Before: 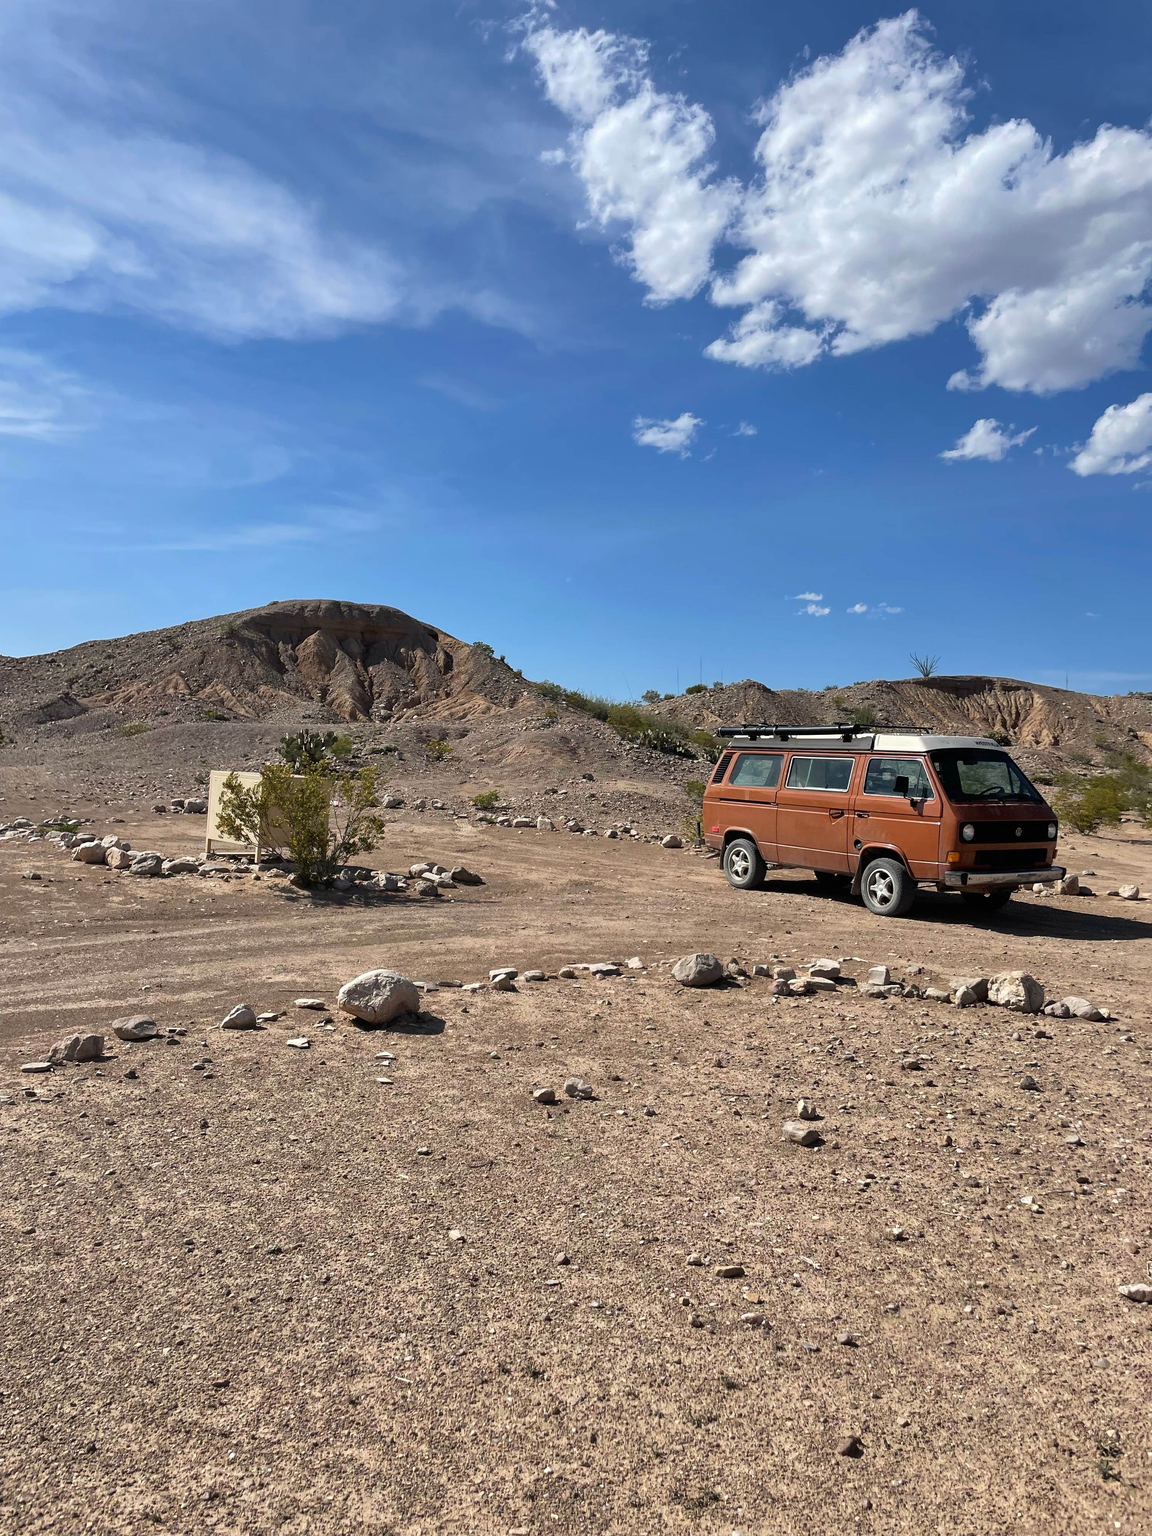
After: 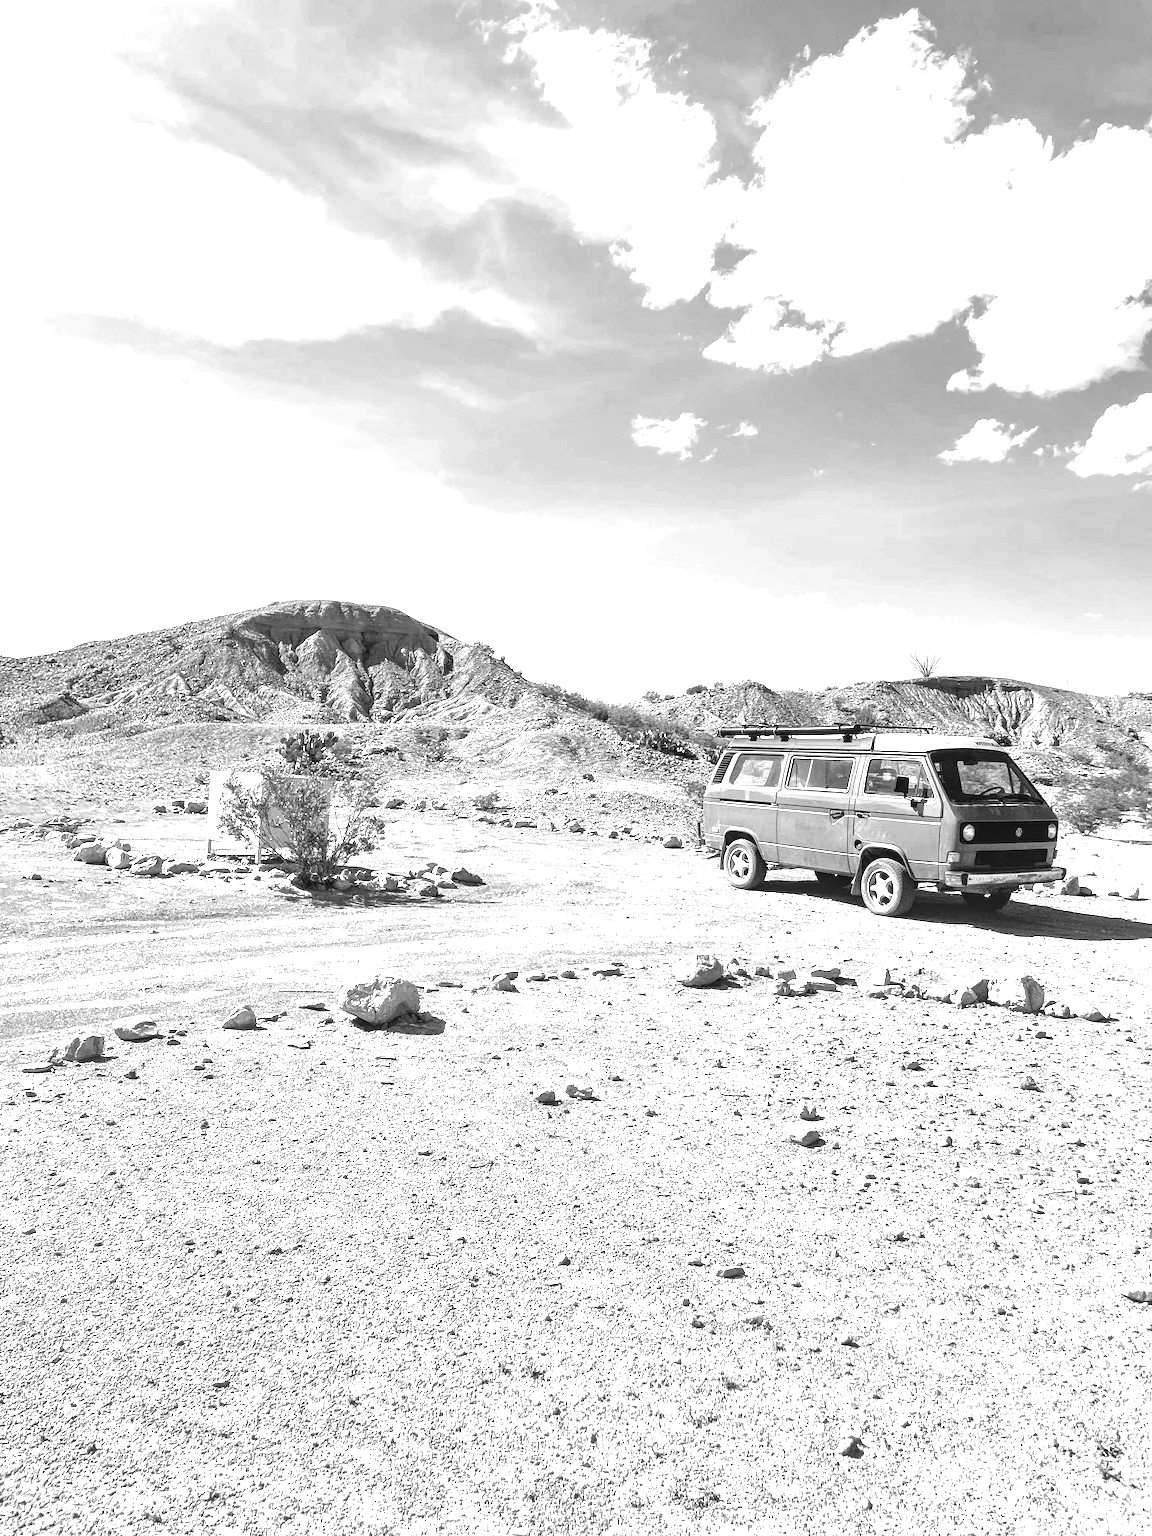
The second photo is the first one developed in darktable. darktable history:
exposure: exposure 2 EV, compensate exposure bias true, compensate highlight preservation false
local contrast: highlights 61%, detail 143%, midtone range 0.428
monochrome: on, module defaults
